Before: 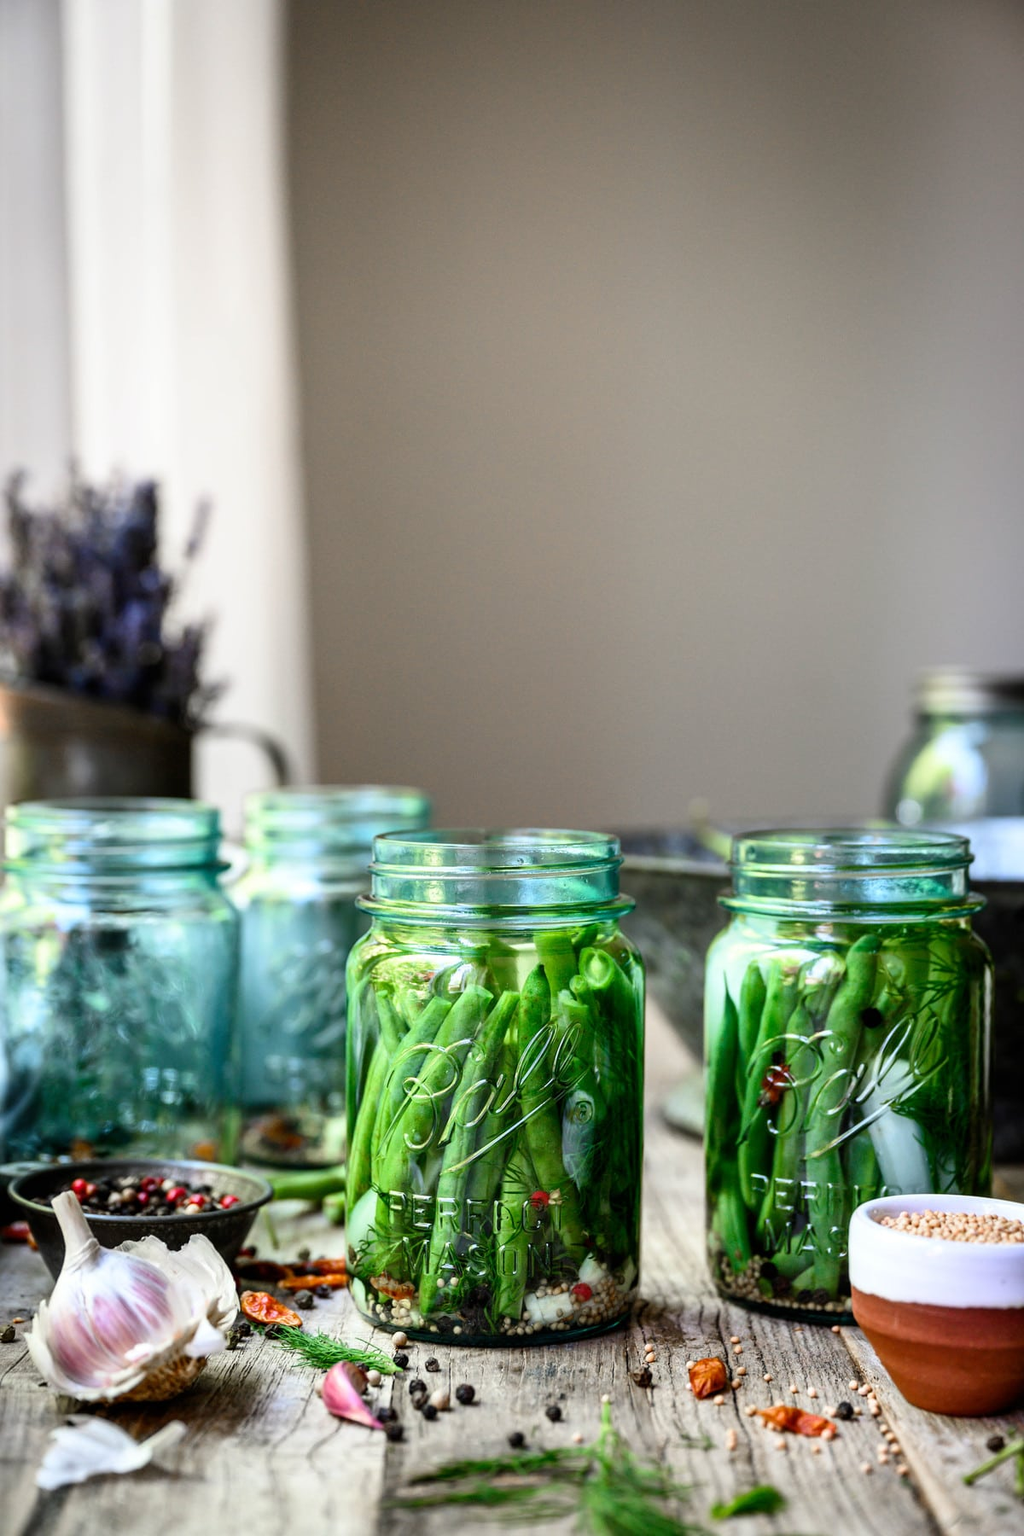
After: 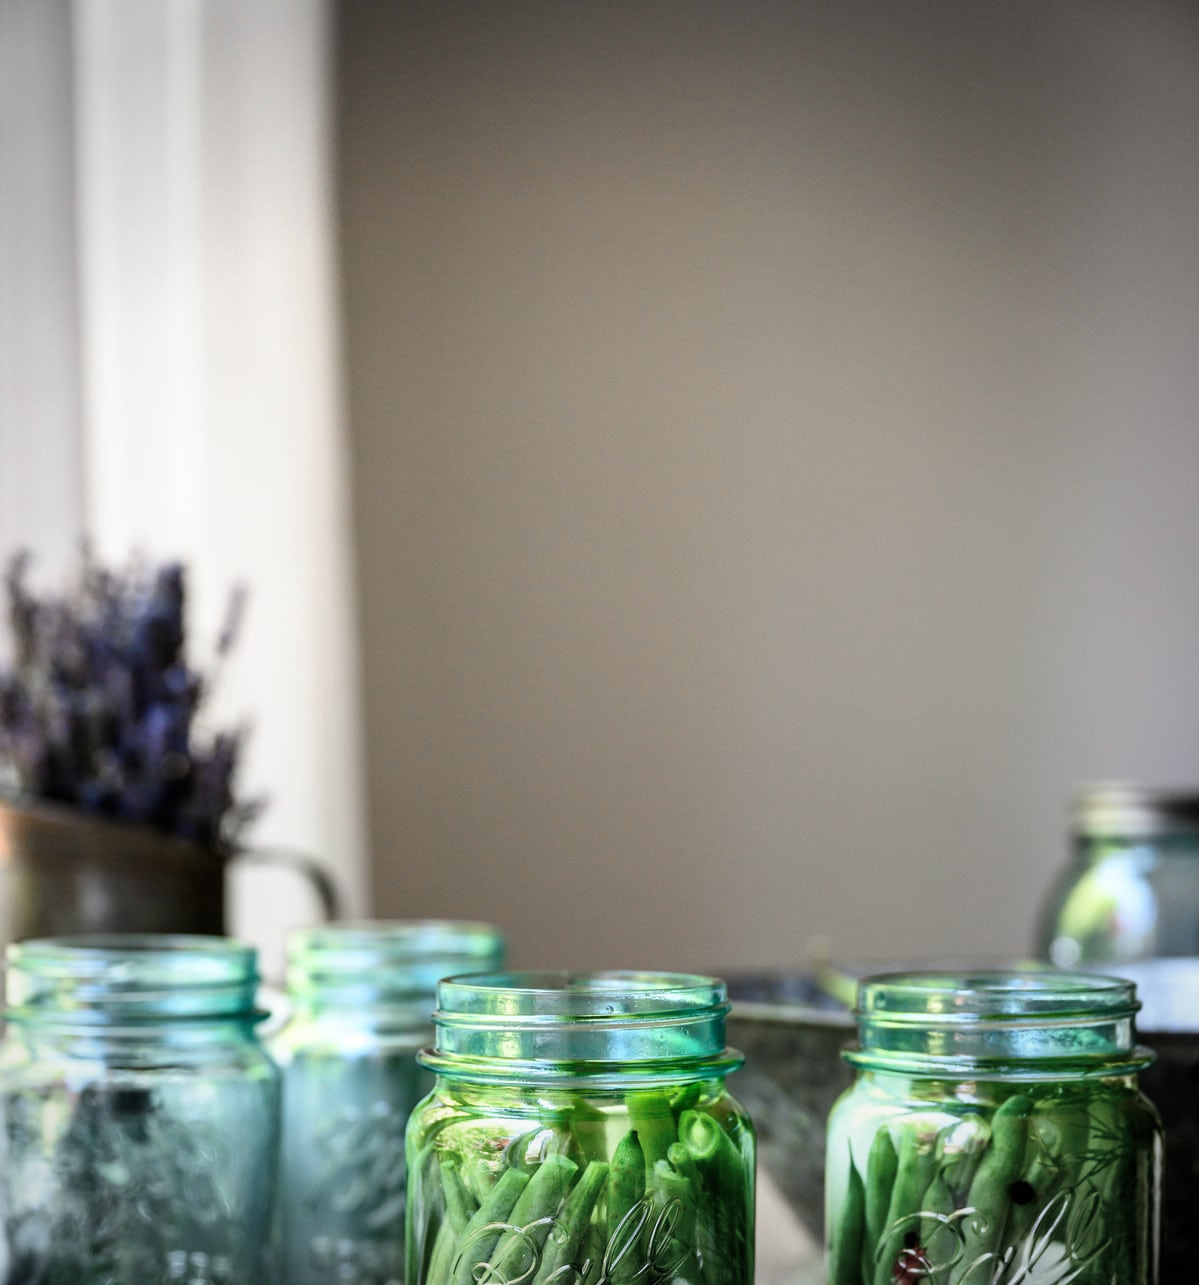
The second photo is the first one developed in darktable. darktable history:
crop: bottom 28.576%
vignetting: fall-off start 100%, brightness -0.282, width/height ratio 1.31
